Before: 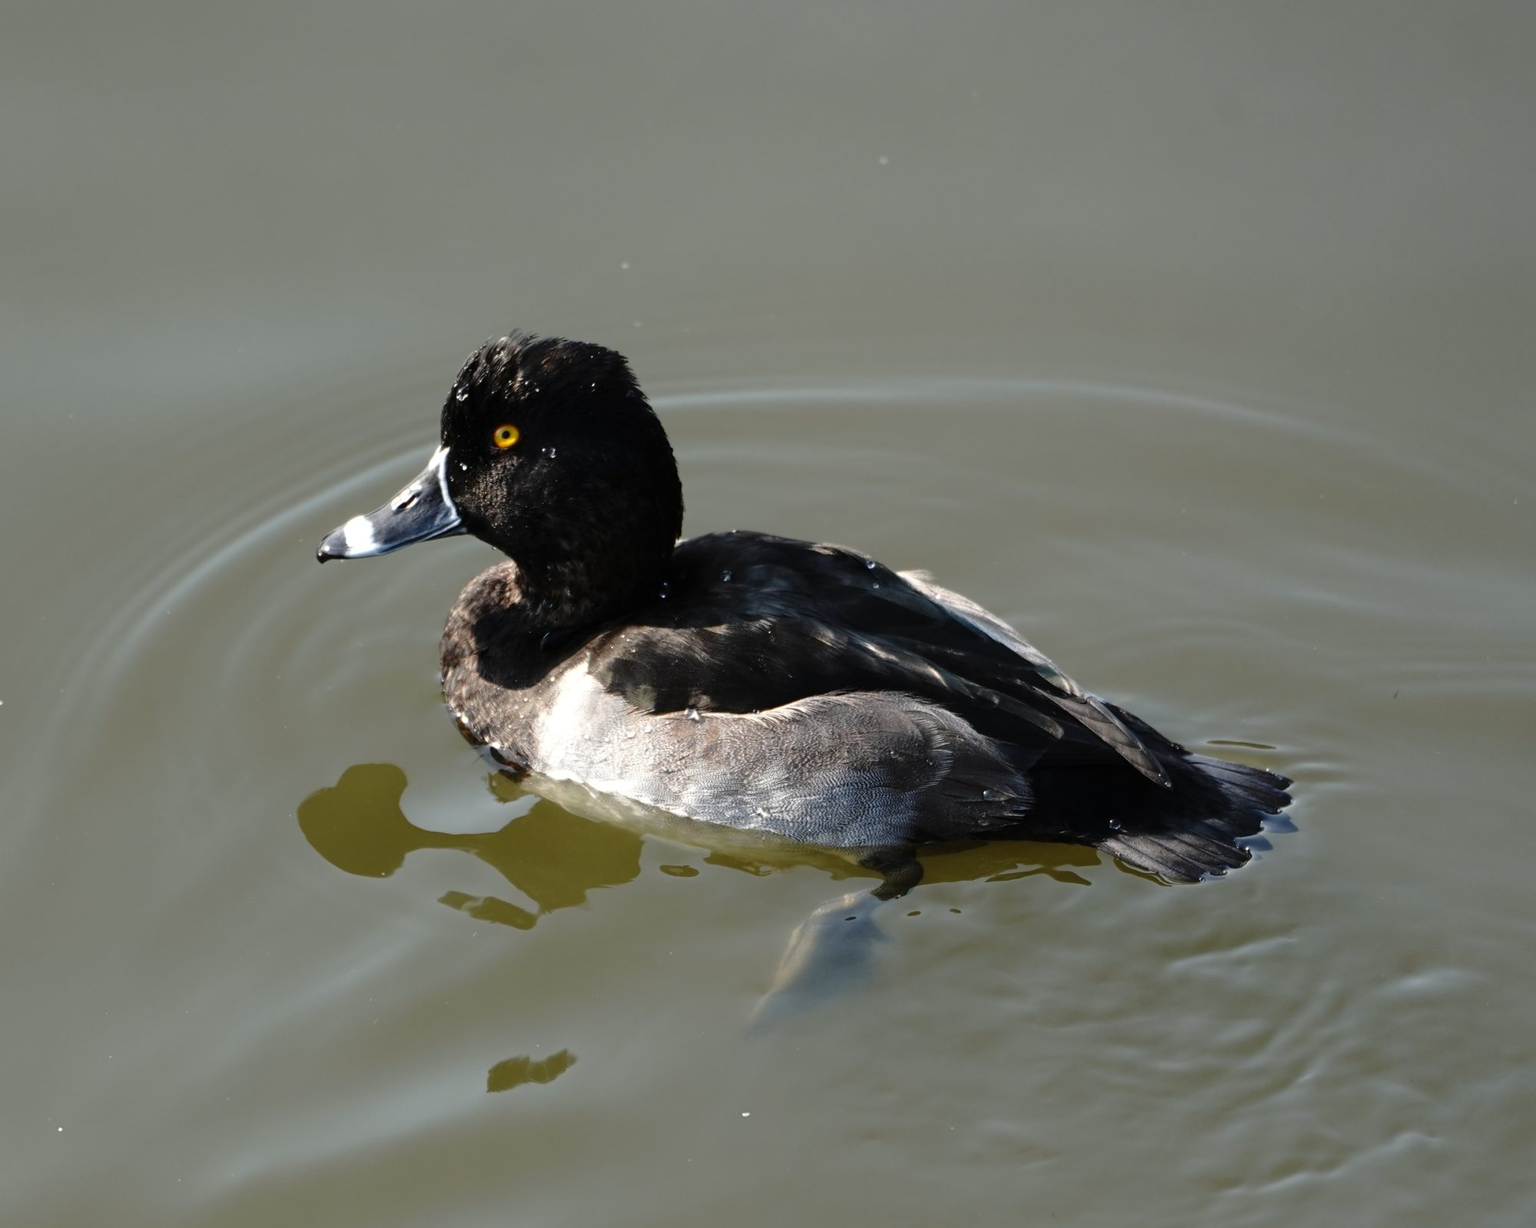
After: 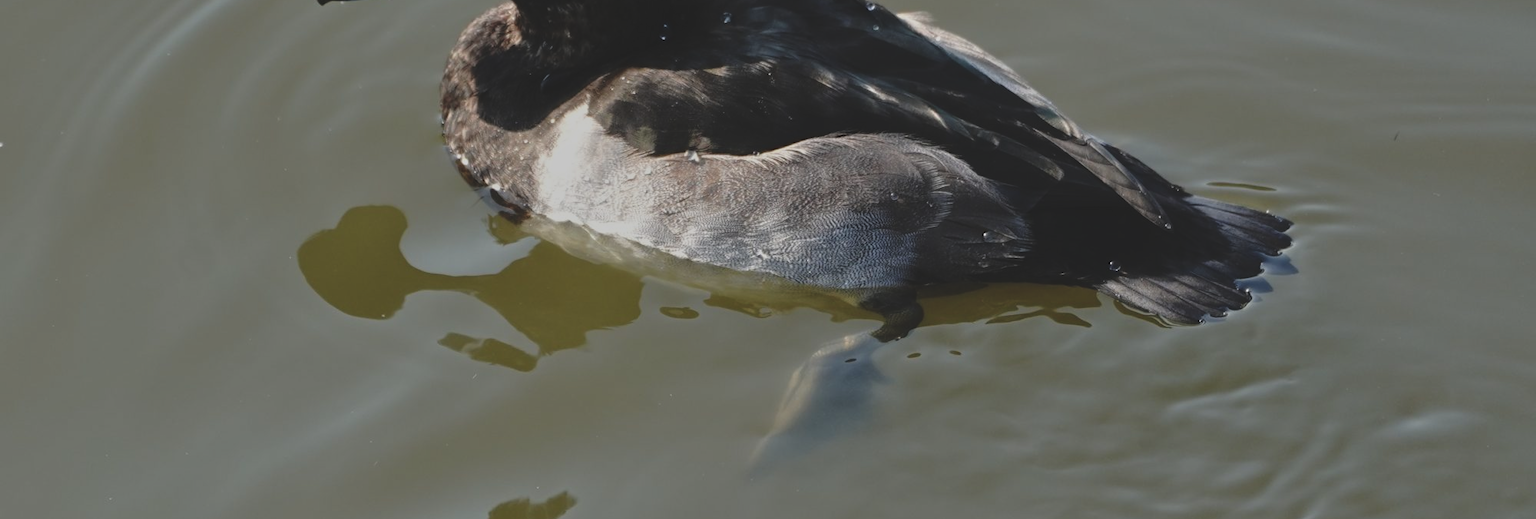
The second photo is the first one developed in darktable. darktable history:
crop: top 45.483%, bottom 12.142%
exposure: black level correction -0.016, exposure -1.088 EV, compensate exposure bias true, compensate highlight preservation false
tone equalizer: -8 EV 1.03 EV, -7 EV 0.994 EV, -6 EV 1.02 EV, -5 EV 0.995 EV, -4 EV 0.993 EV, -3 EV 0.759 EV, -2 EV 0.503 EV, -1 EV 0.244 EV
